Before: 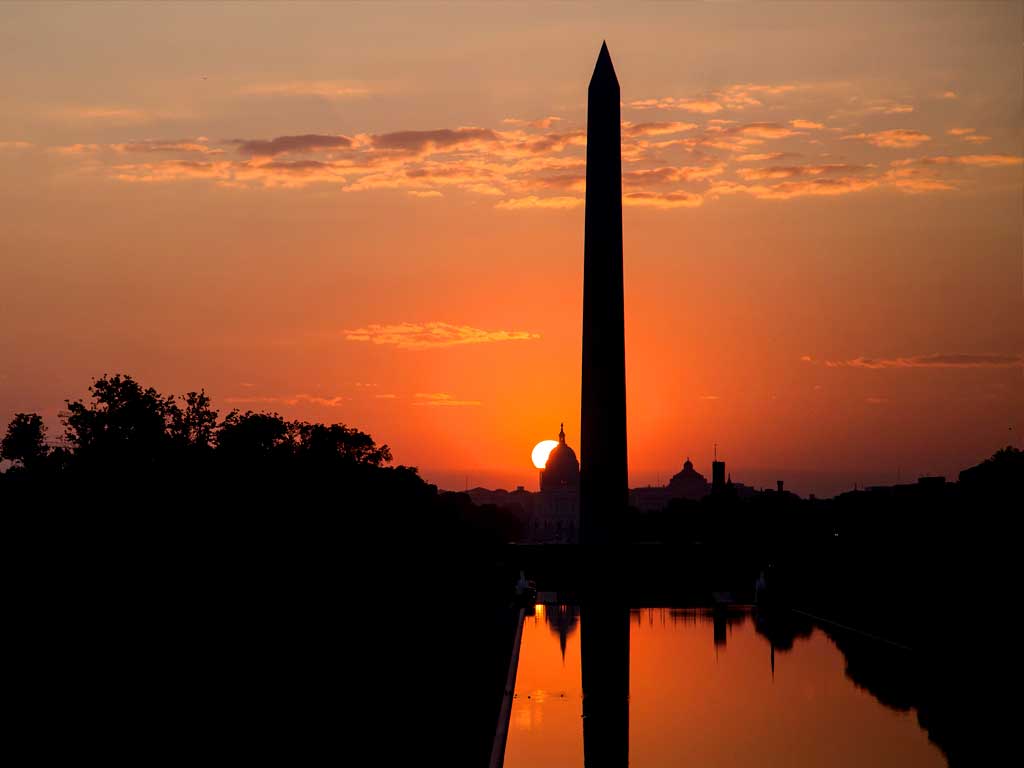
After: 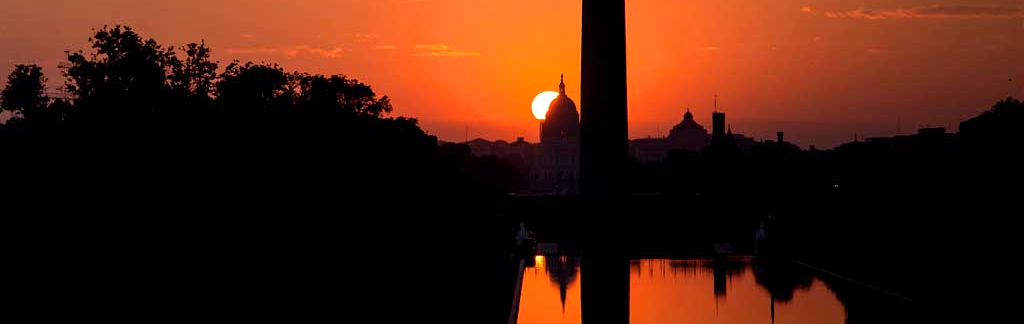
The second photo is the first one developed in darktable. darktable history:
crop: top 45.551%, bottom 12.262%
levels: levels [0, 0.48, 0.961]
